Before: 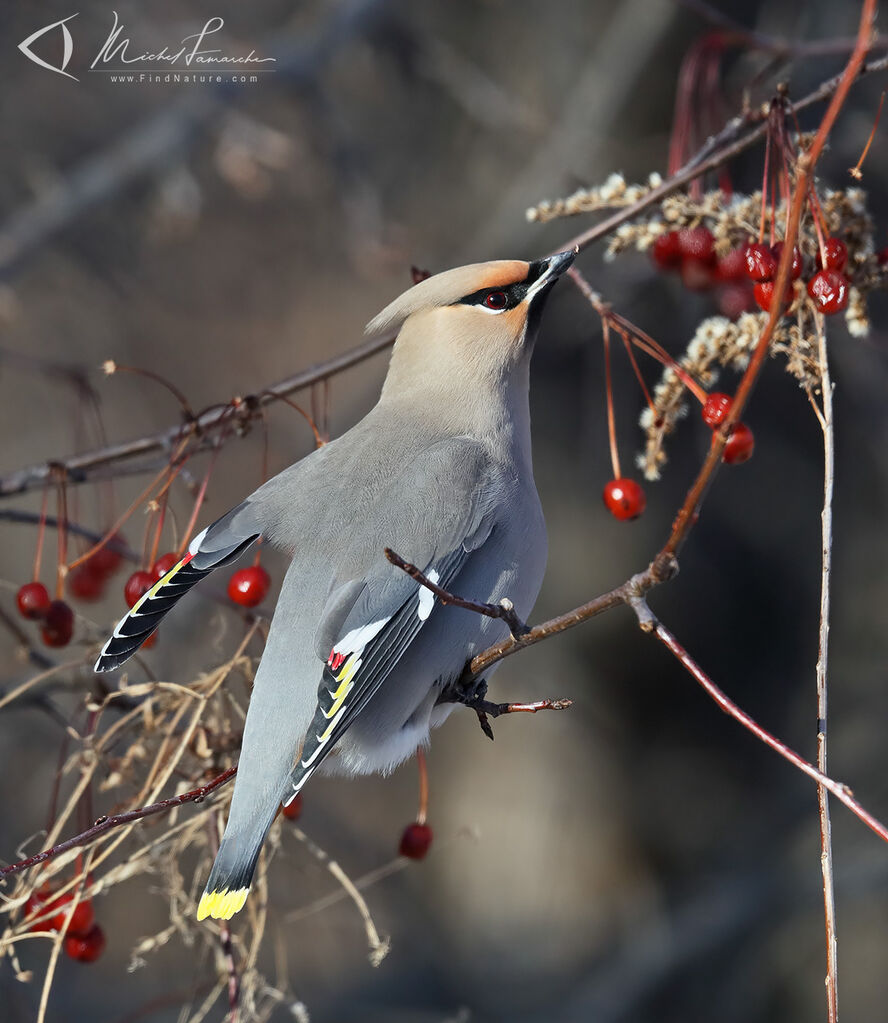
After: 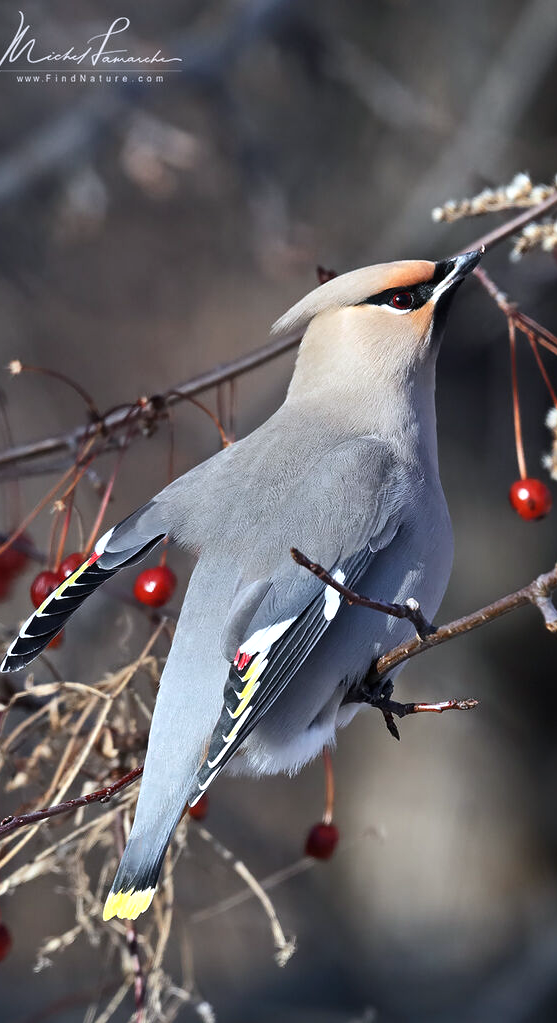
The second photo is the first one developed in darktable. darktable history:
tone equalizer: -8 EV -0.417 EV, -7 EV -0.389 EV, -6 EV -0.333 EV, -5 EV -0.222 EV, -3 EV 0.222 EV, -2 EV 0.333 EV, -1 EV 0.389 EV, +0 EV 0.417 EV, edges refinement/feathering 500, mask exposure compensation -1.57 EV, preserve details no
crop: left 10.644%, right 26.528%
color calibration: illuminant as shot in camera, x 0.358, y 0.373, temperature 4628.91 K
